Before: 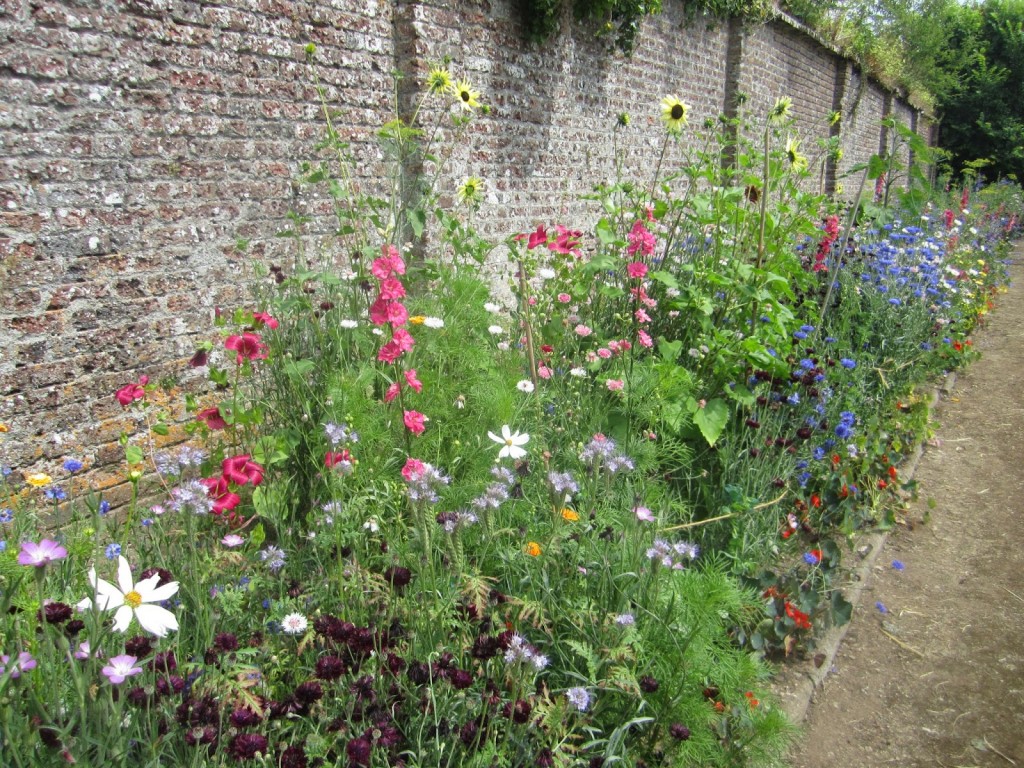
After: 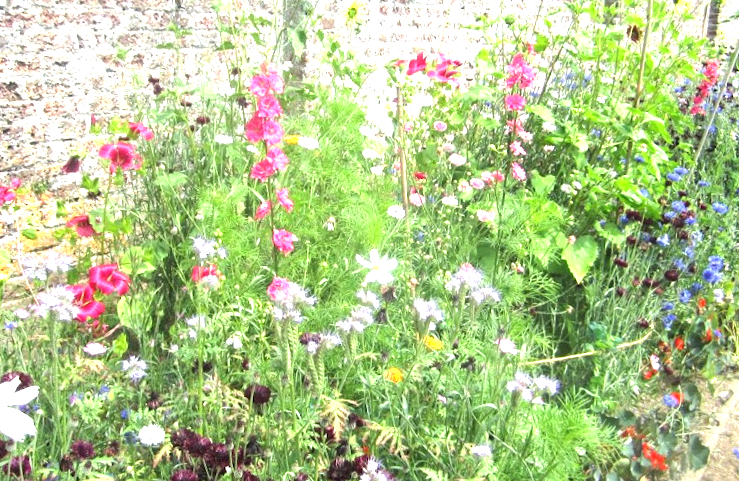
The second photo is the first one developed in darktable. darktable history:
exposure: black level correction 0, exposure 1.5 EV, compensate exposure bias true, compensate highlight preservation false
crop and rotate: angle -3.37°, left 9.79%, top 20.73%, right 12.42%, bottom 11.82%
